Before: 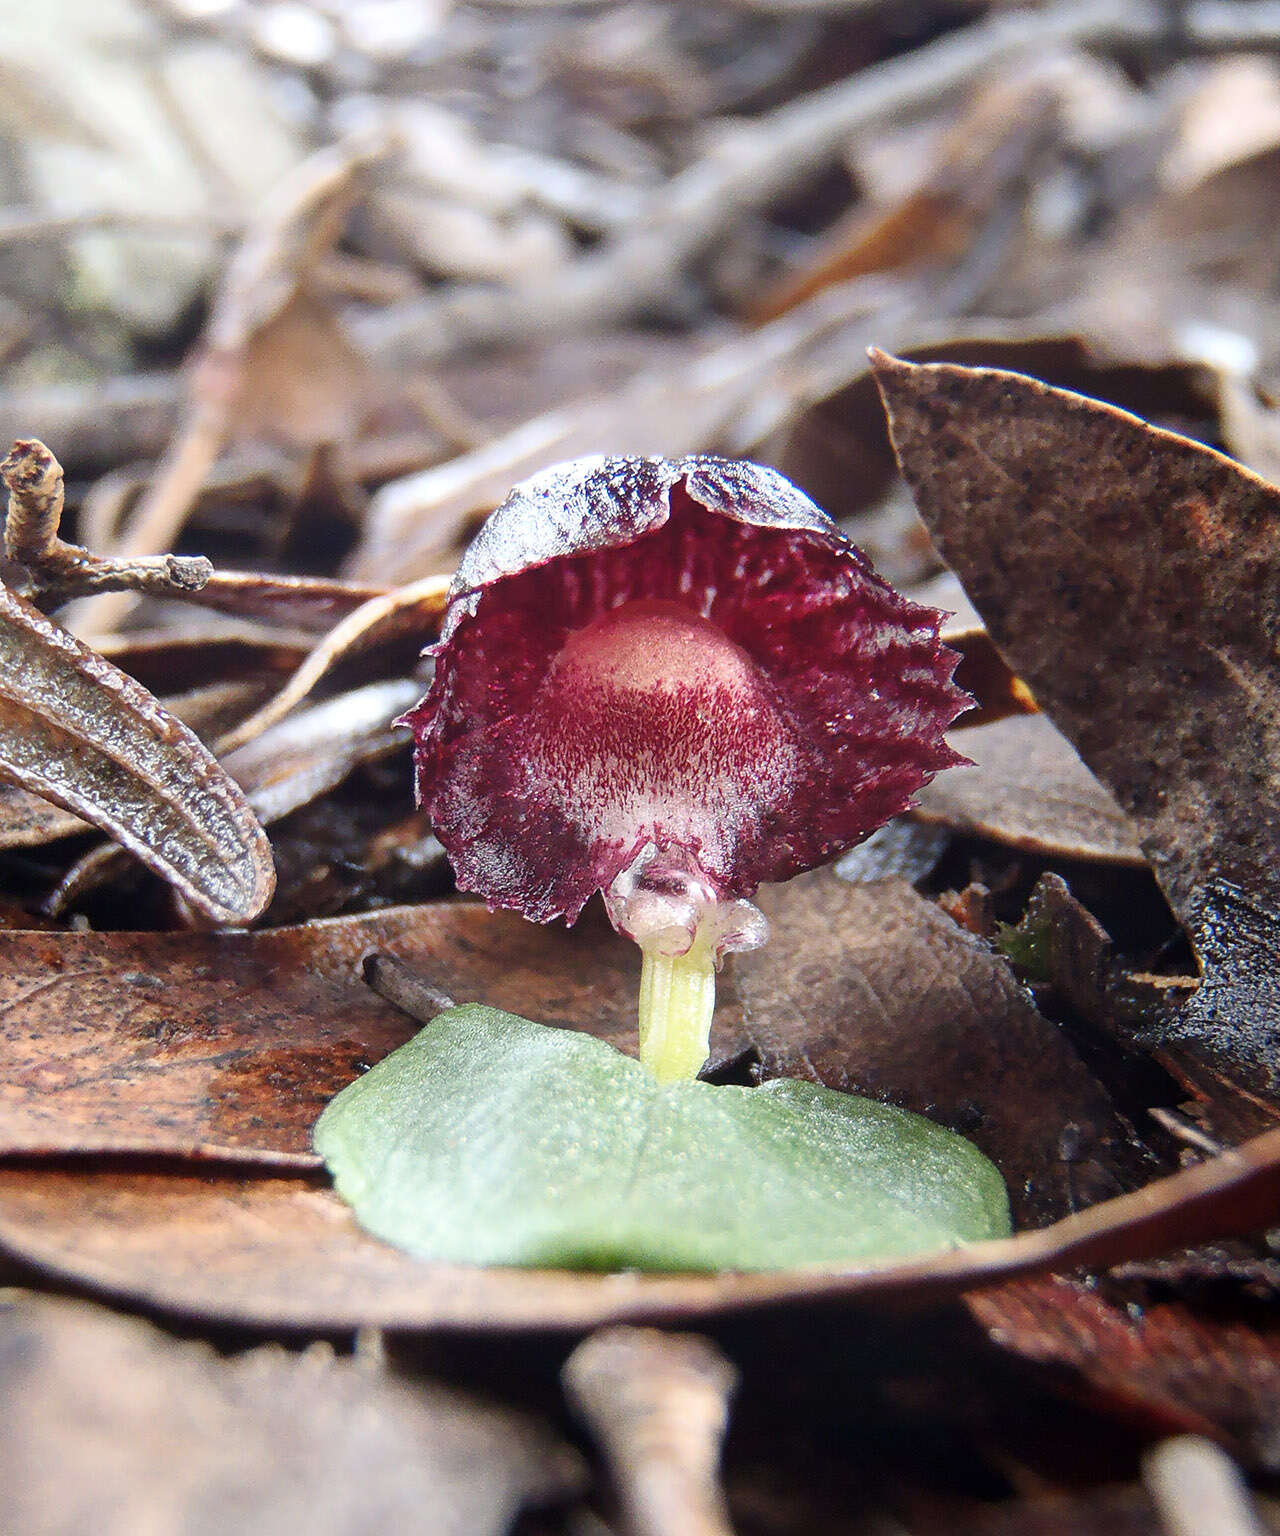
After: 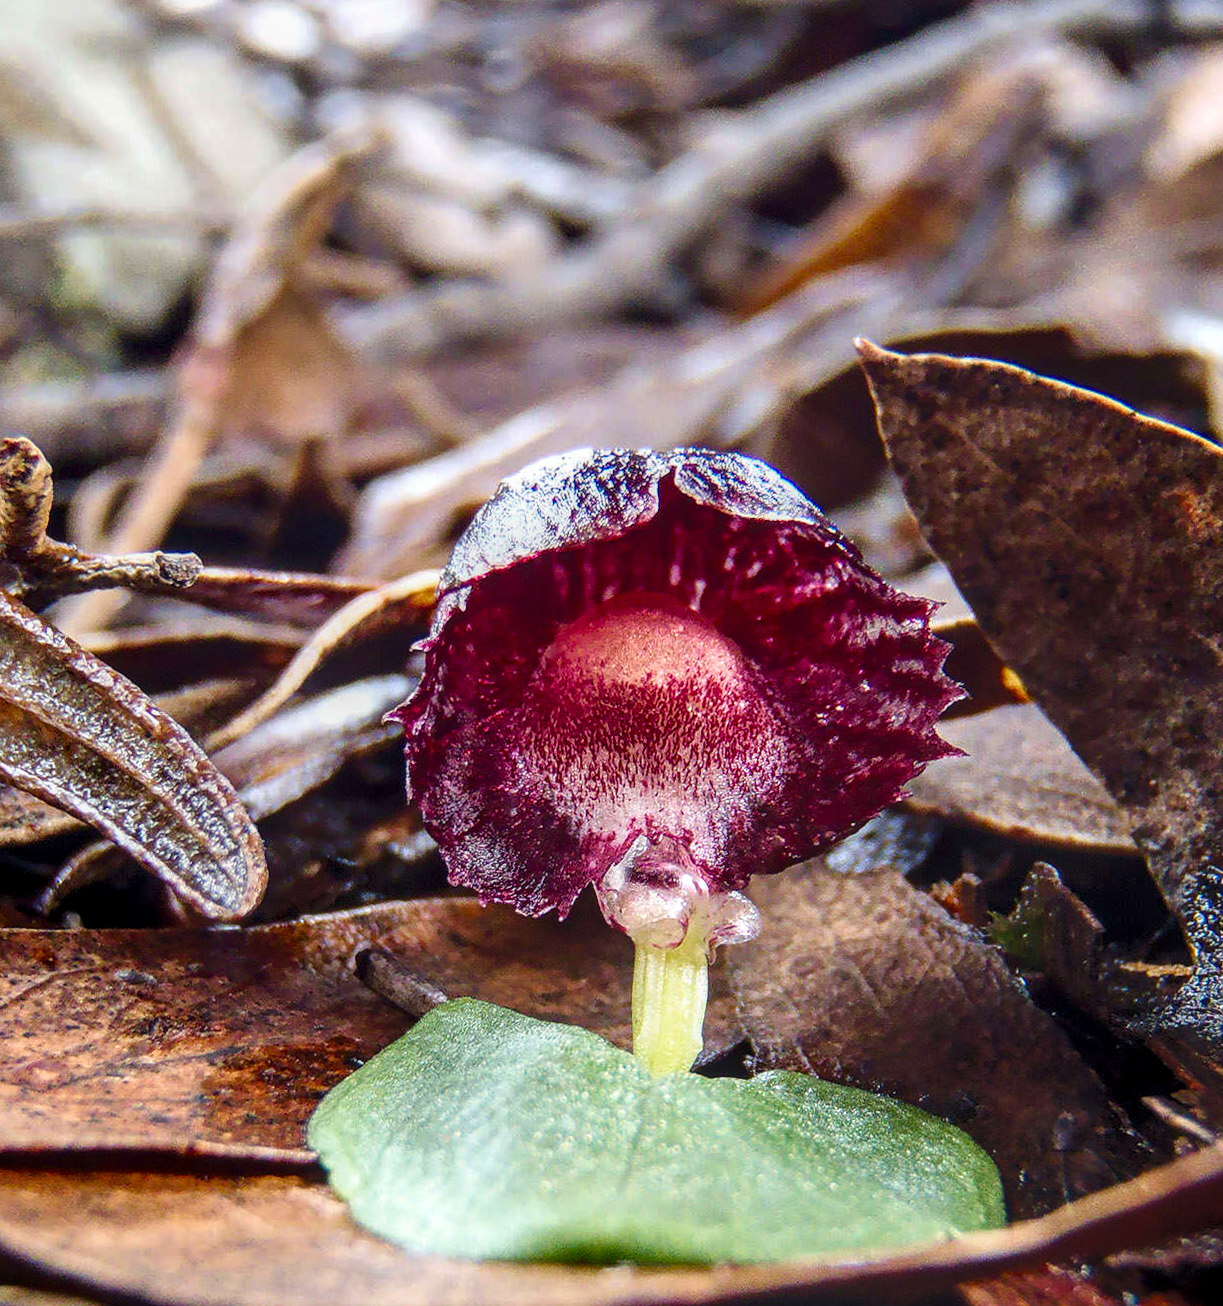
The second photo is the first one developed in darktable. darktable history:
local contrast: highlights 63%, shadows 53%, detail 168%, midtone range 0.514
tone equalizer: -8 EV -1.85 EV, -7 EV -1.17 EV, -6 EV -1.63 EV
crop and rotate: angle 0.478°, left 0.238%, right 3.227%, bottom 14.068%
tone curve: curves: ch1 [(0, 0) (0.108, 0.197) (0.5, 0.5) (0.681, 0.885) (1, 1)]; ch2 [(0, 0) (0.28, 0.151) (1, 1)], preserve colors none
color balance rgb: linear chroma grading › global chroma 42.274%, perceptual saturation grading › global saturation 0.759%, perceptual saturation grading › highlights -18.215%, perceptual saturation grading › mid-tones 6.832%, perceptual saturation grading › shadows 27.925%
velvia: on, module defaults
exposure: black level correction -0.015, exposure -0.508 EV, compensate highlight preservation false
